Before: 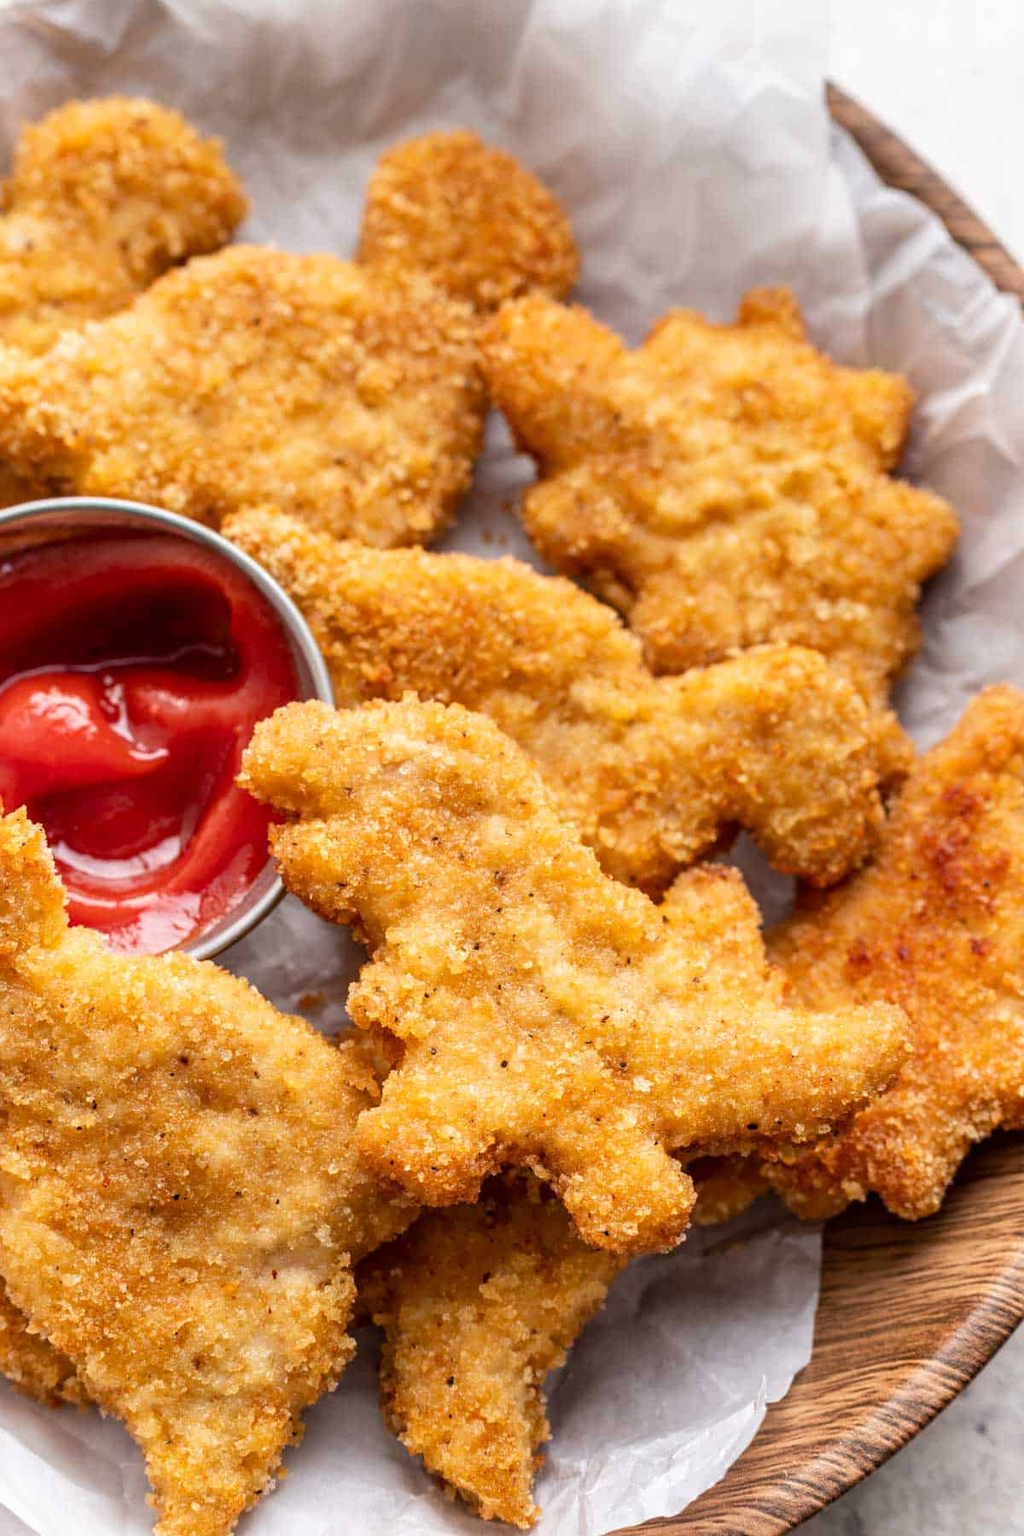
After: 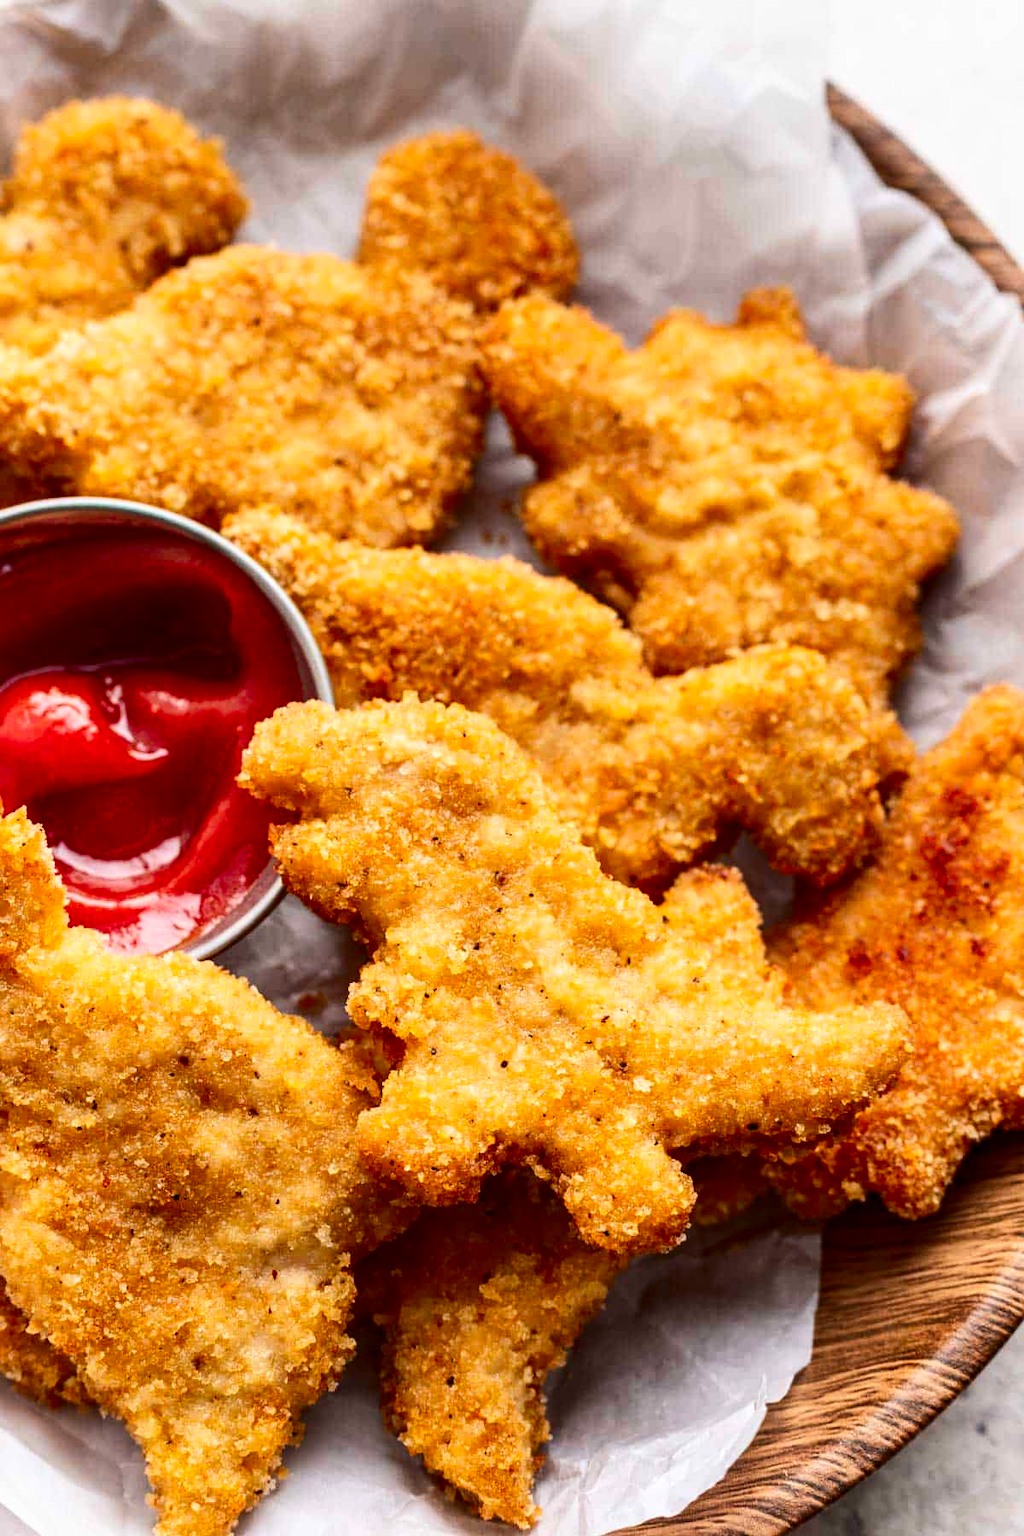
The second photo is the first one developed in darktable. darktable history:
contrast brightness saturation: contrast 0.212, brightness -0.101, saturation 0.213
